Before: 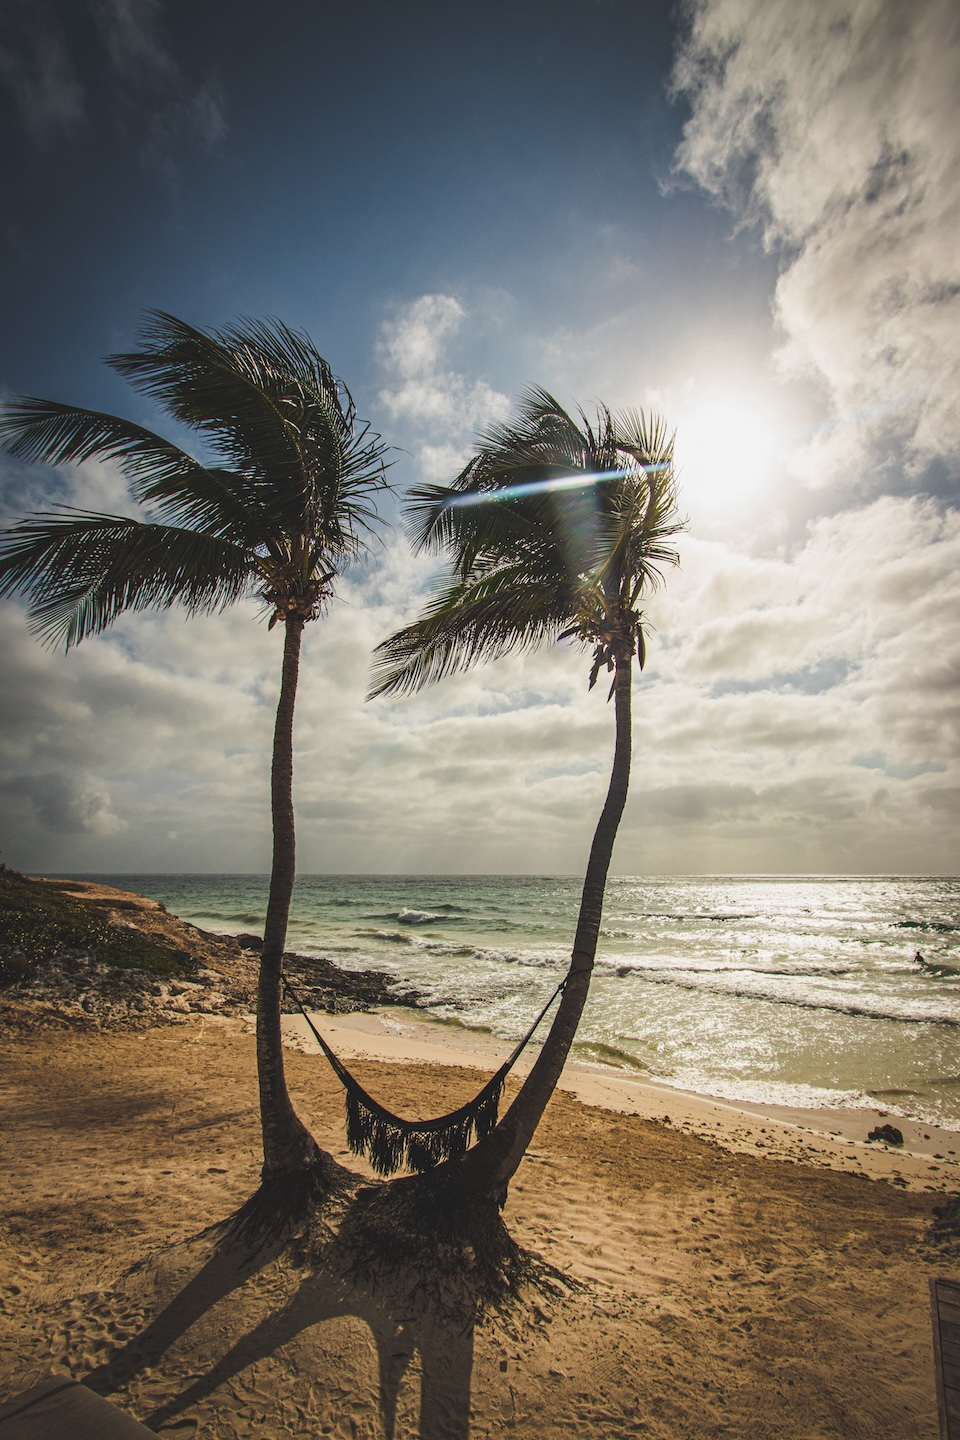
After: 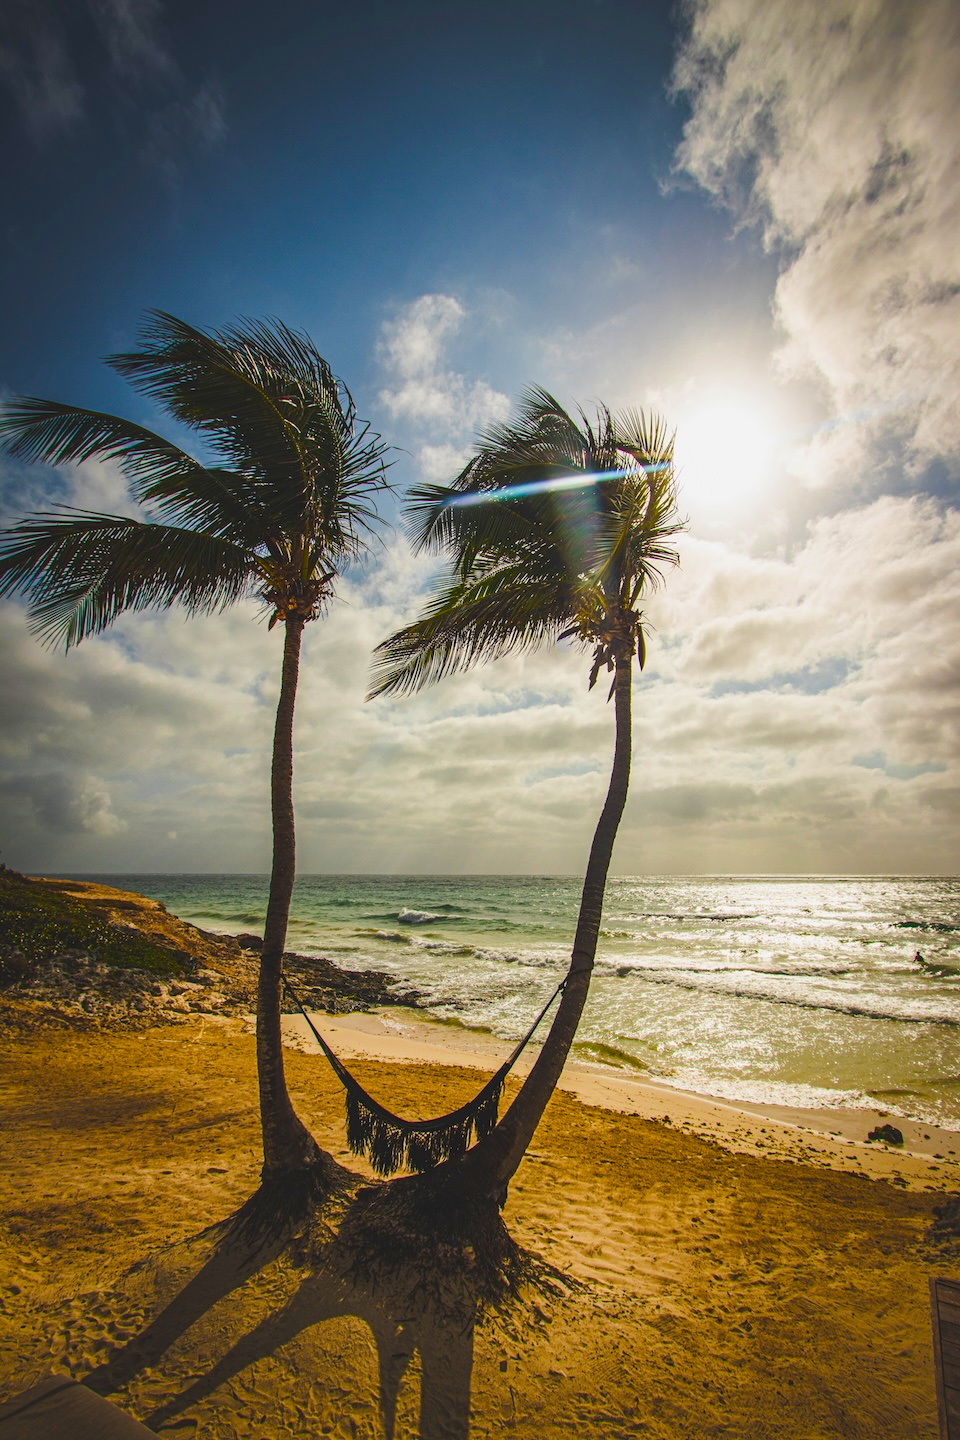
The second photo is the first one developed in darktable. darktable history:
color balance rgb: perceptual saturation grading › global saturation 36.445%, perceptual saturation grading › shadows 35.476%, global vibrance 20%
